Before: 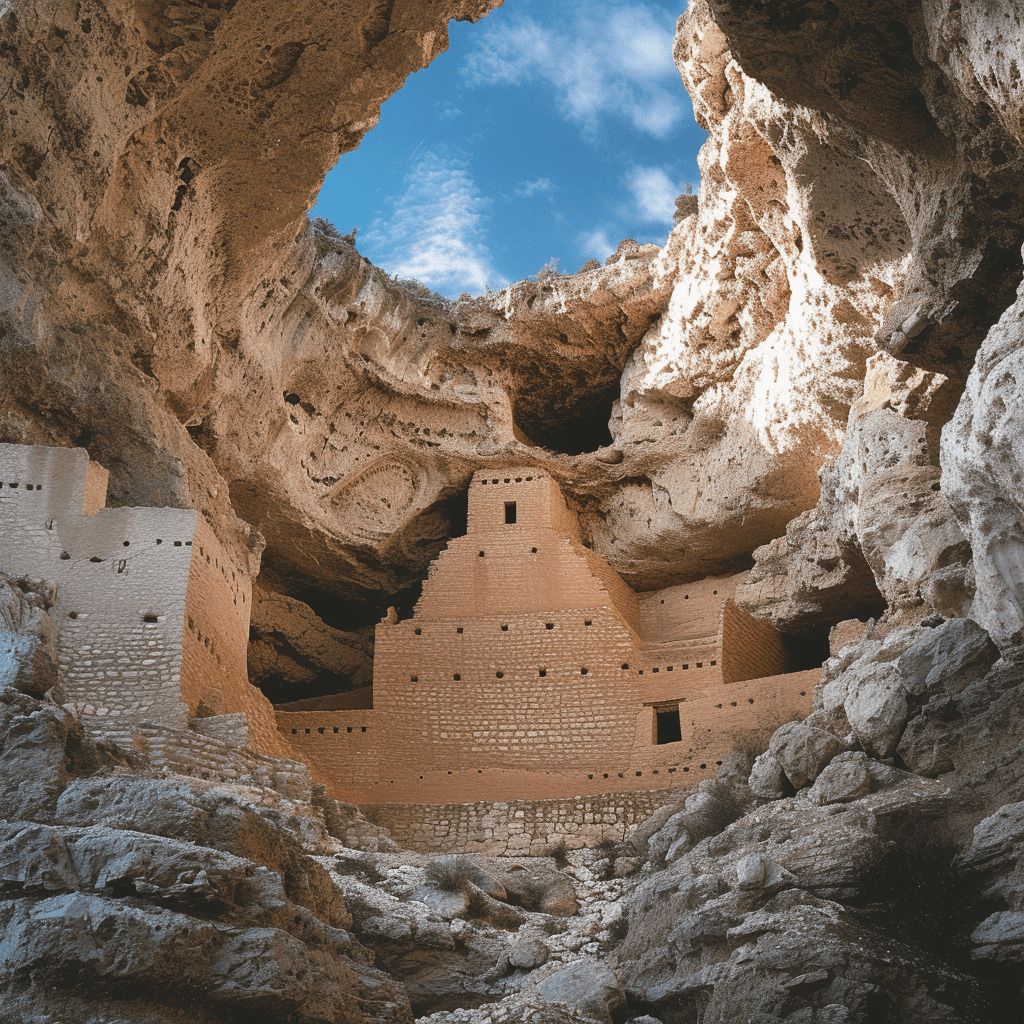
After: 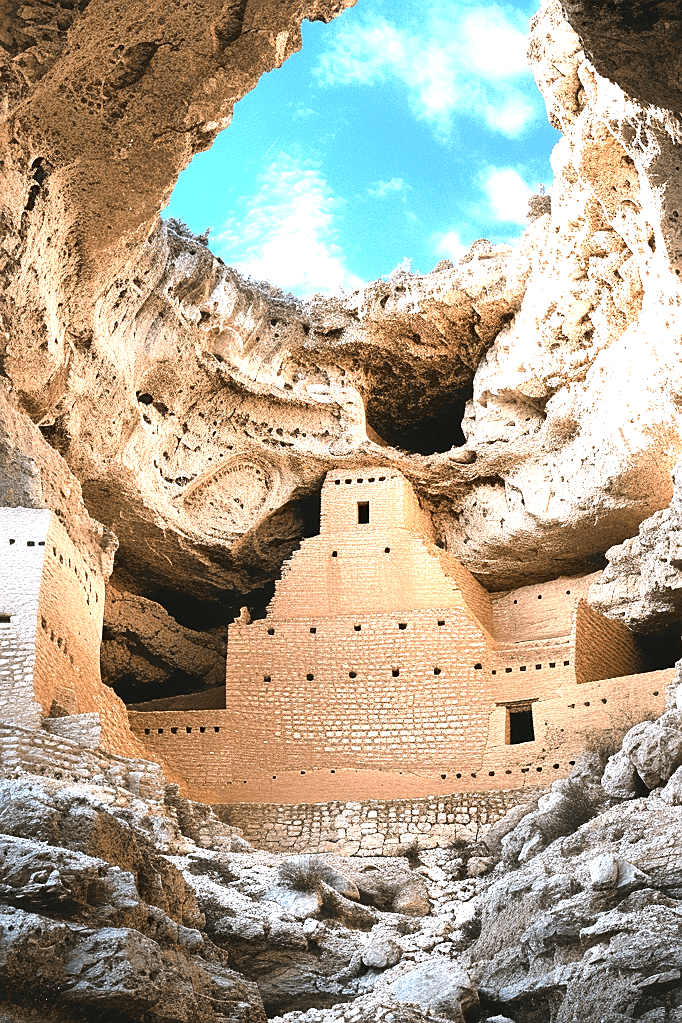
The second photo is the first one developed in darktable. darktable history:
exposure: black level correction 0.008, exposure 0.979 EV, compensate highlight preservation false
tone equalizer: -8 EV -0.75 EV, -7 EV -0.7 EV, -6 EV -0.6 EV, -5 EV -0.4 EV, -3 EV 0.4 EV, -2 EV 0.6 EV, -1 EV 0.7 EV, +0 EV 0.75 EV, edges refinement/feathering 500, mask exposure compensation -1.57 EV, preserve details no
white balance: red 0.98, blue 1.034
crop and rotate: left 14.436%, right 18.898%
sharpen: radius 1.559, amount 0.373, threshold 1.271
